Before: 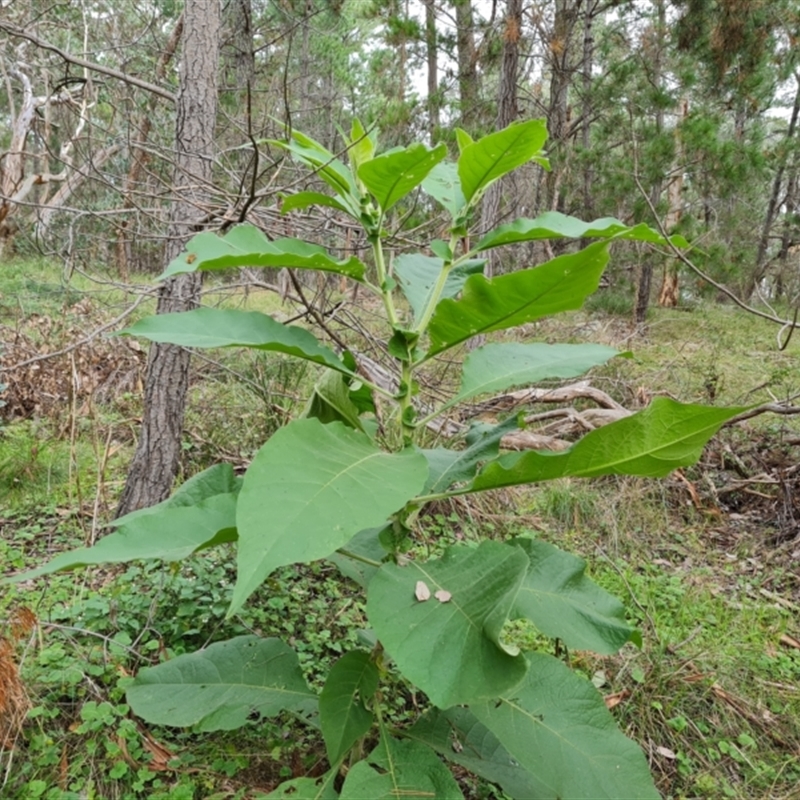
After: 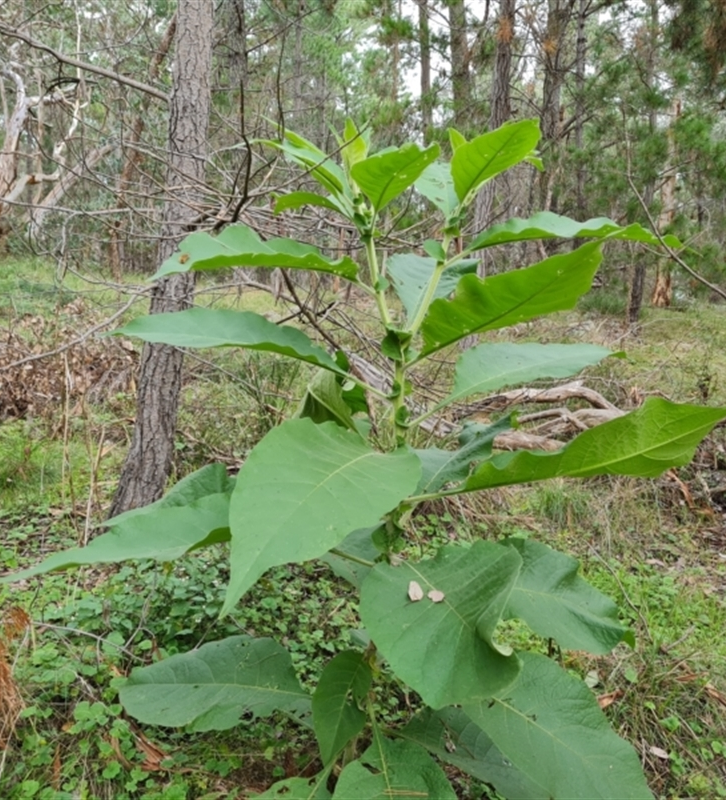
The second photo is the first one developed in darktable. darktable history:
crop and rotate: left 0.945%, right 8.241%
